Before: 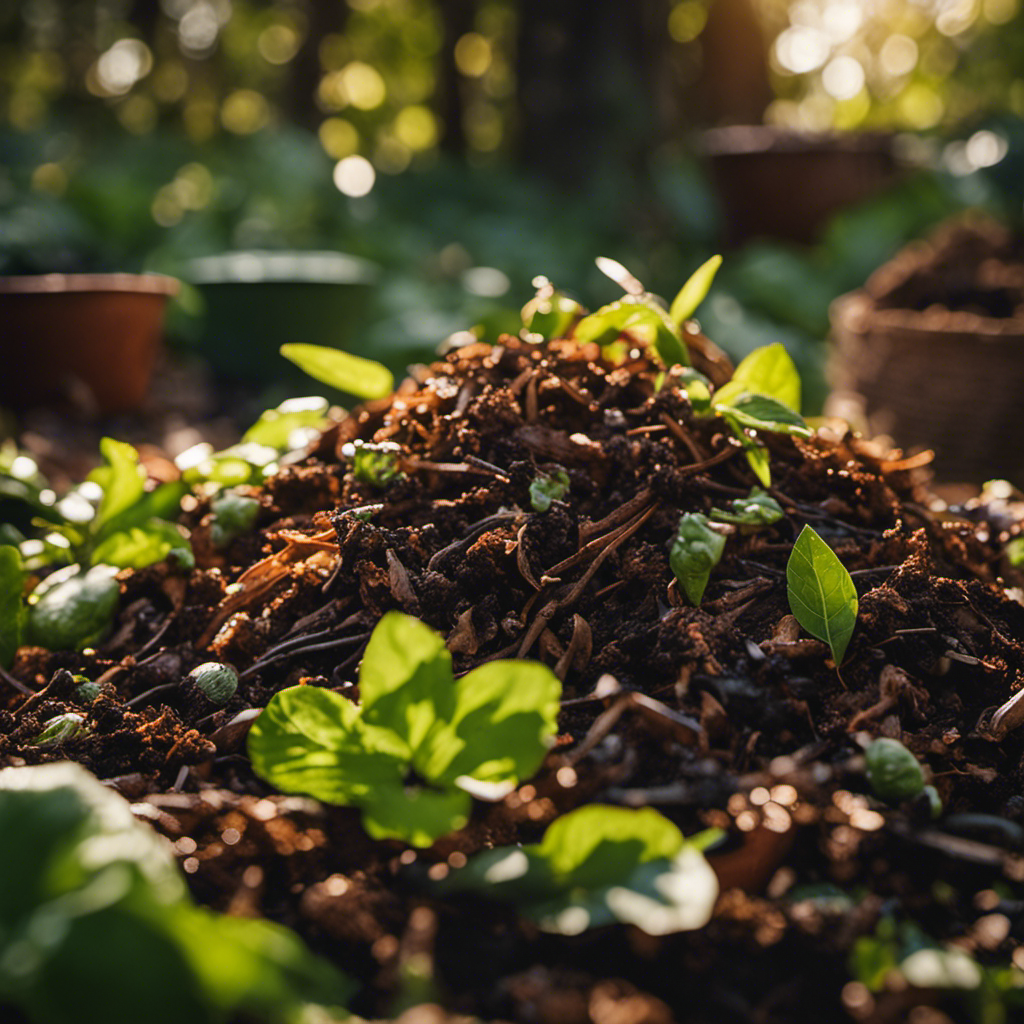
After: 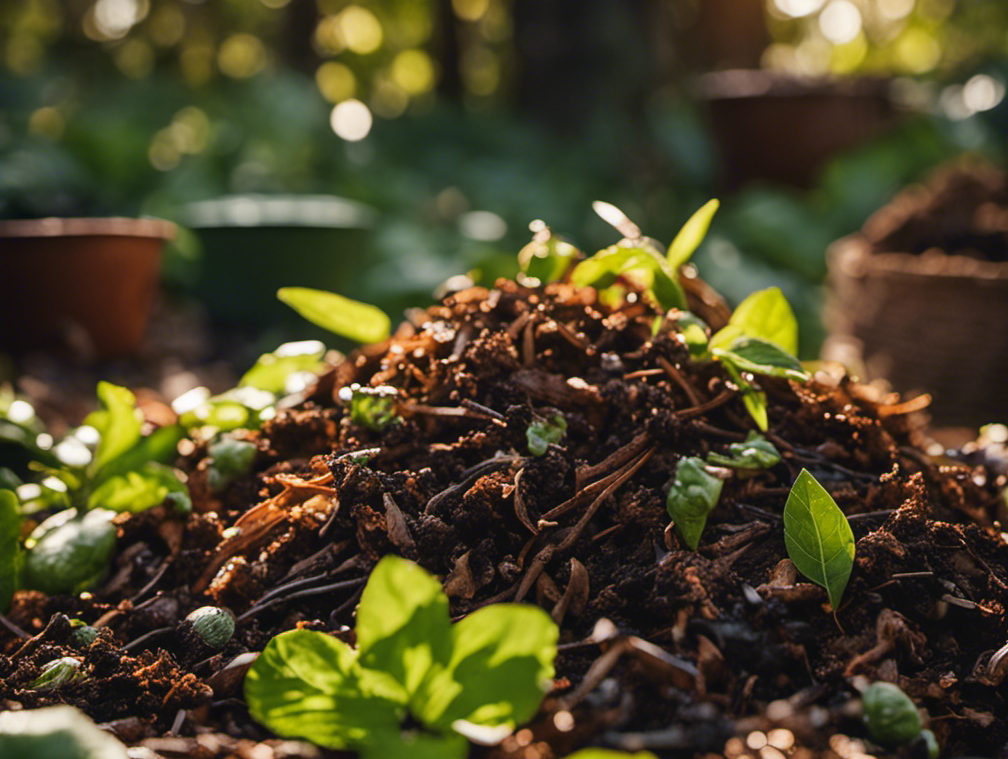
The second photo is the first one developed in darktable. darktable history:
crop: left 0.375%, top 5.523%, bottom 19.838%
haze removal: strength 0.012, distance 0.252, compatibility mode true, adaptive false
